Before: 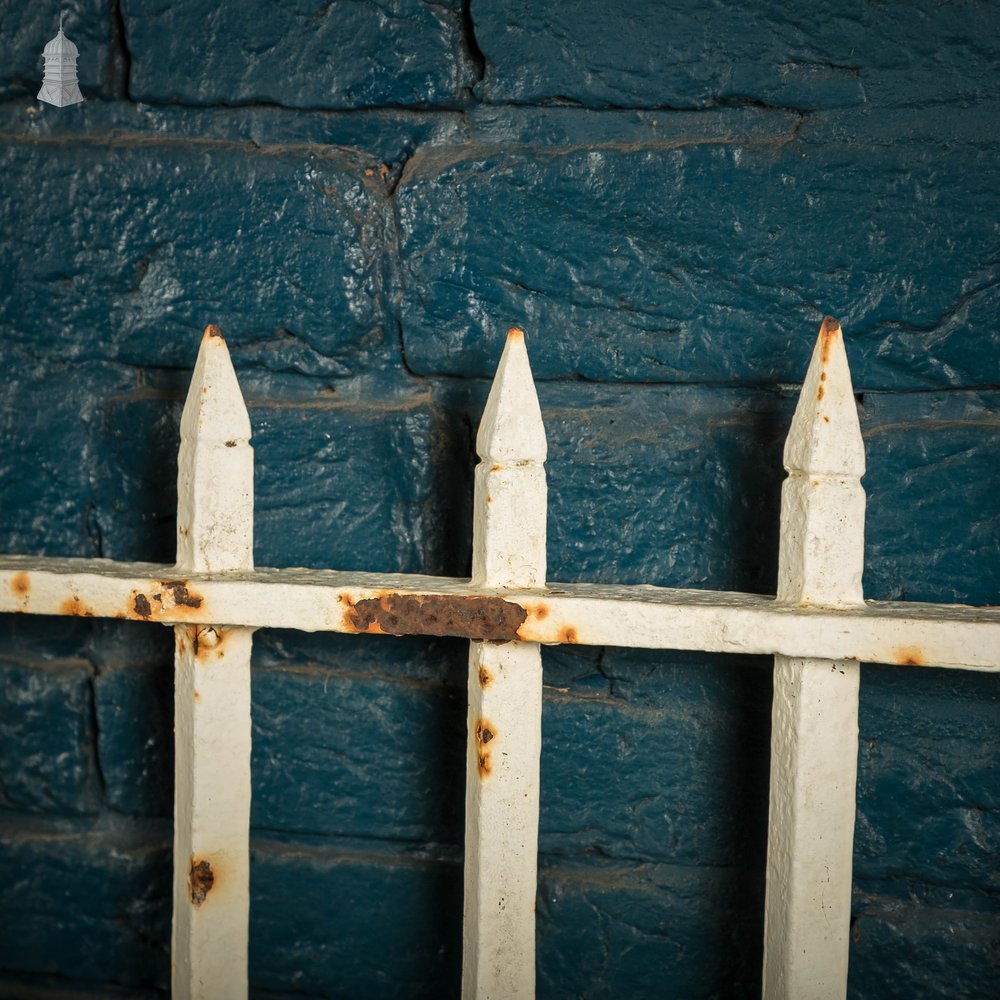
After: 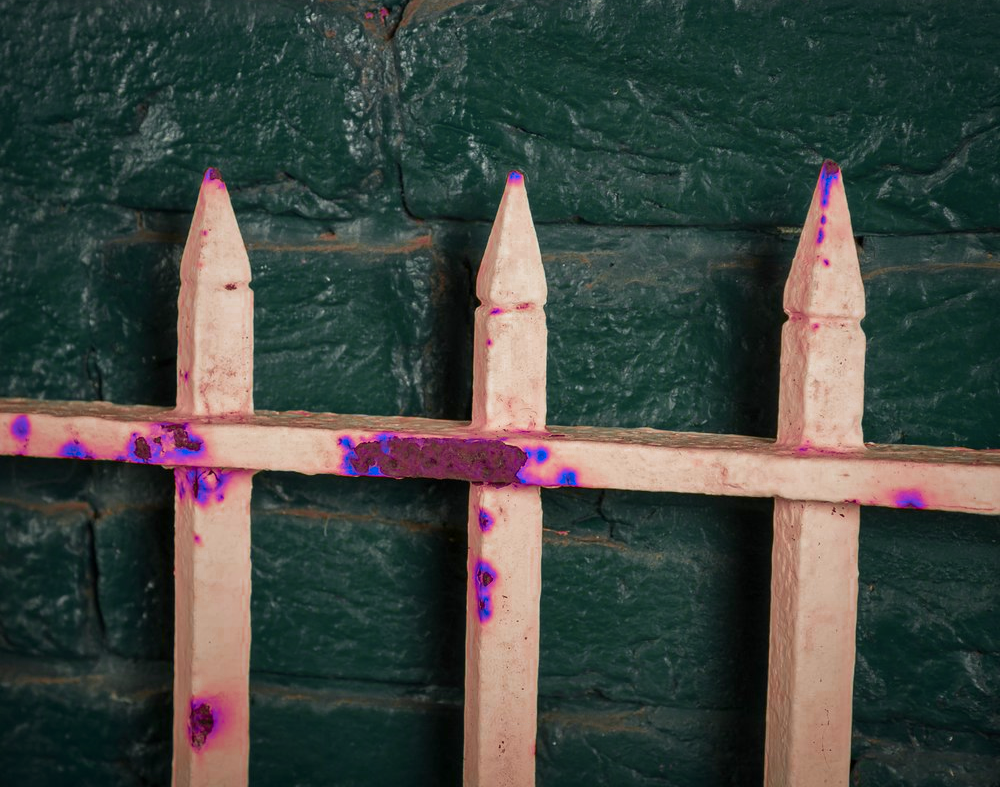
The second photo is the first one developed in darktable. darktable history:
color zones: curves: ch0 [(0.826, 0.353)]; ch1 [(0.242, 0.647) (0.889, 0.342)]; ch2 [(0.246, 0.089) (0.969, 0.068)], mix 99.78%
exposure: compensate highlight preservation false
crop and rotate: top 15.798%, bottom 5.462%
